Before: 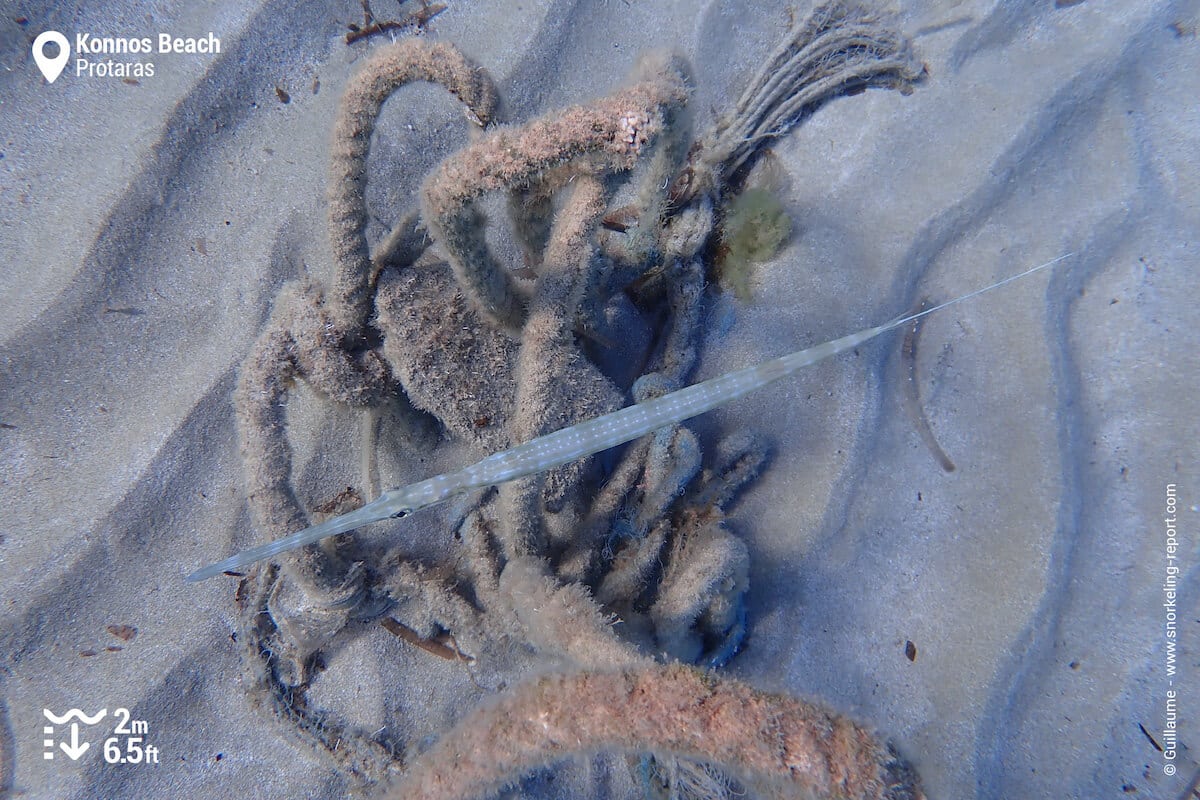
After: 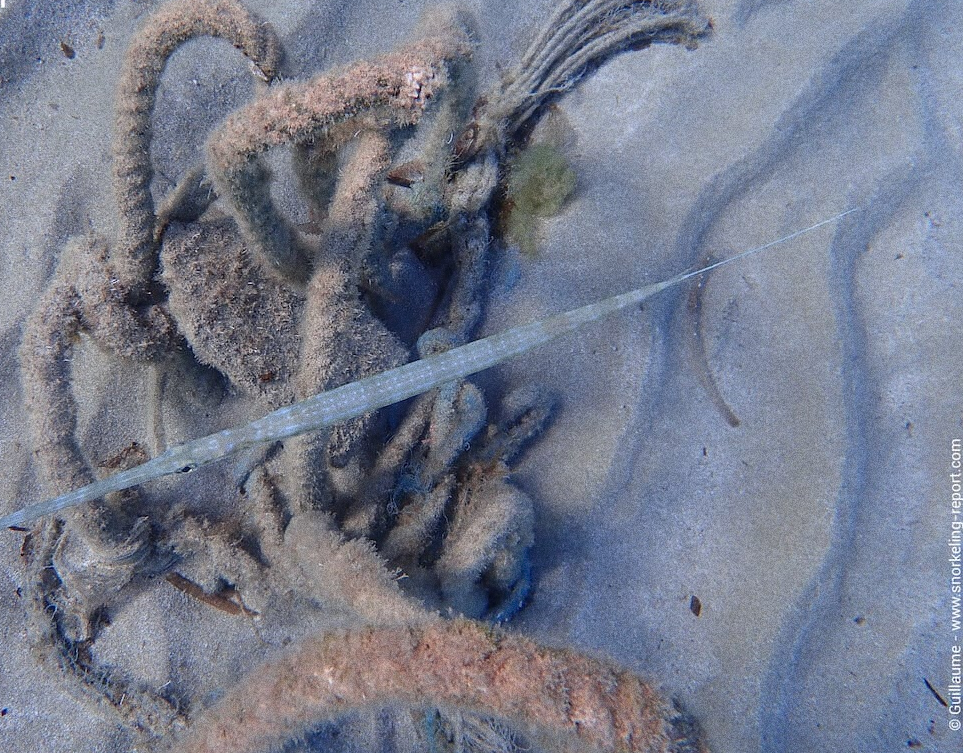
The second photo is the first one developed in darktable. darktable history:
crop and rotate: left 17.959%, top 5.771%, right 1.742%
grain: coarseness 0.09 ISO, strength 40%
